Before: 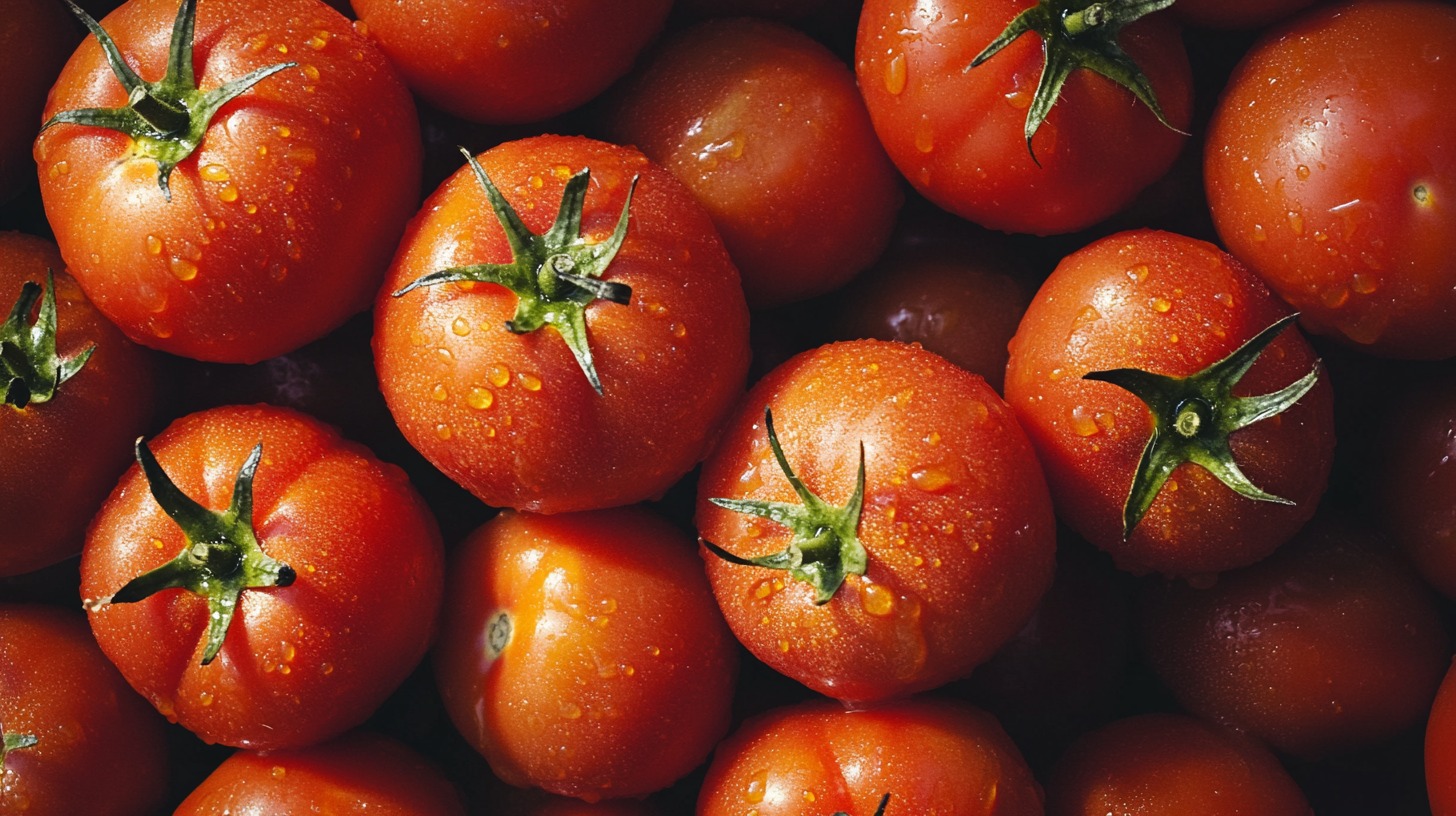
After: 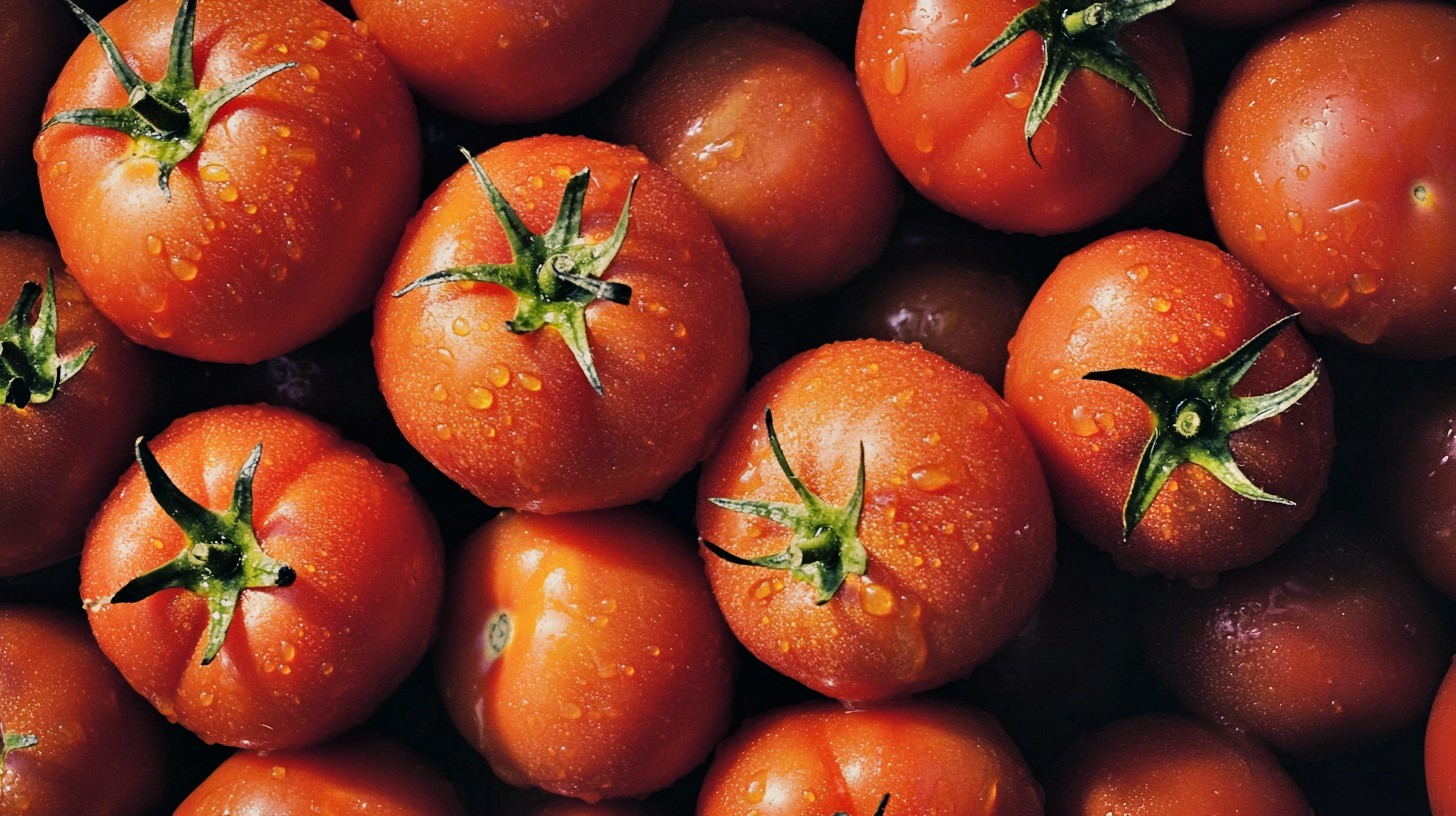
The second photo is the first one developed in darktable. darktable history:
shadows and highlights: shadows 49, highlights -41, soften with gaussian
filmic rgb: hardness 4.17
color balance rgb: shadows lift › chroma 5.41%, shadows lift › hue 240°, highlights gain › chroma 3.74%, highlights gain › hue 60°, saturation formula JzAzBz (2021)
contrast equalizer: octaves 7, y [[0.528 ×6], [0.514 ×6], [0.362 ×6], [0 ×6], [0 ×6]]
